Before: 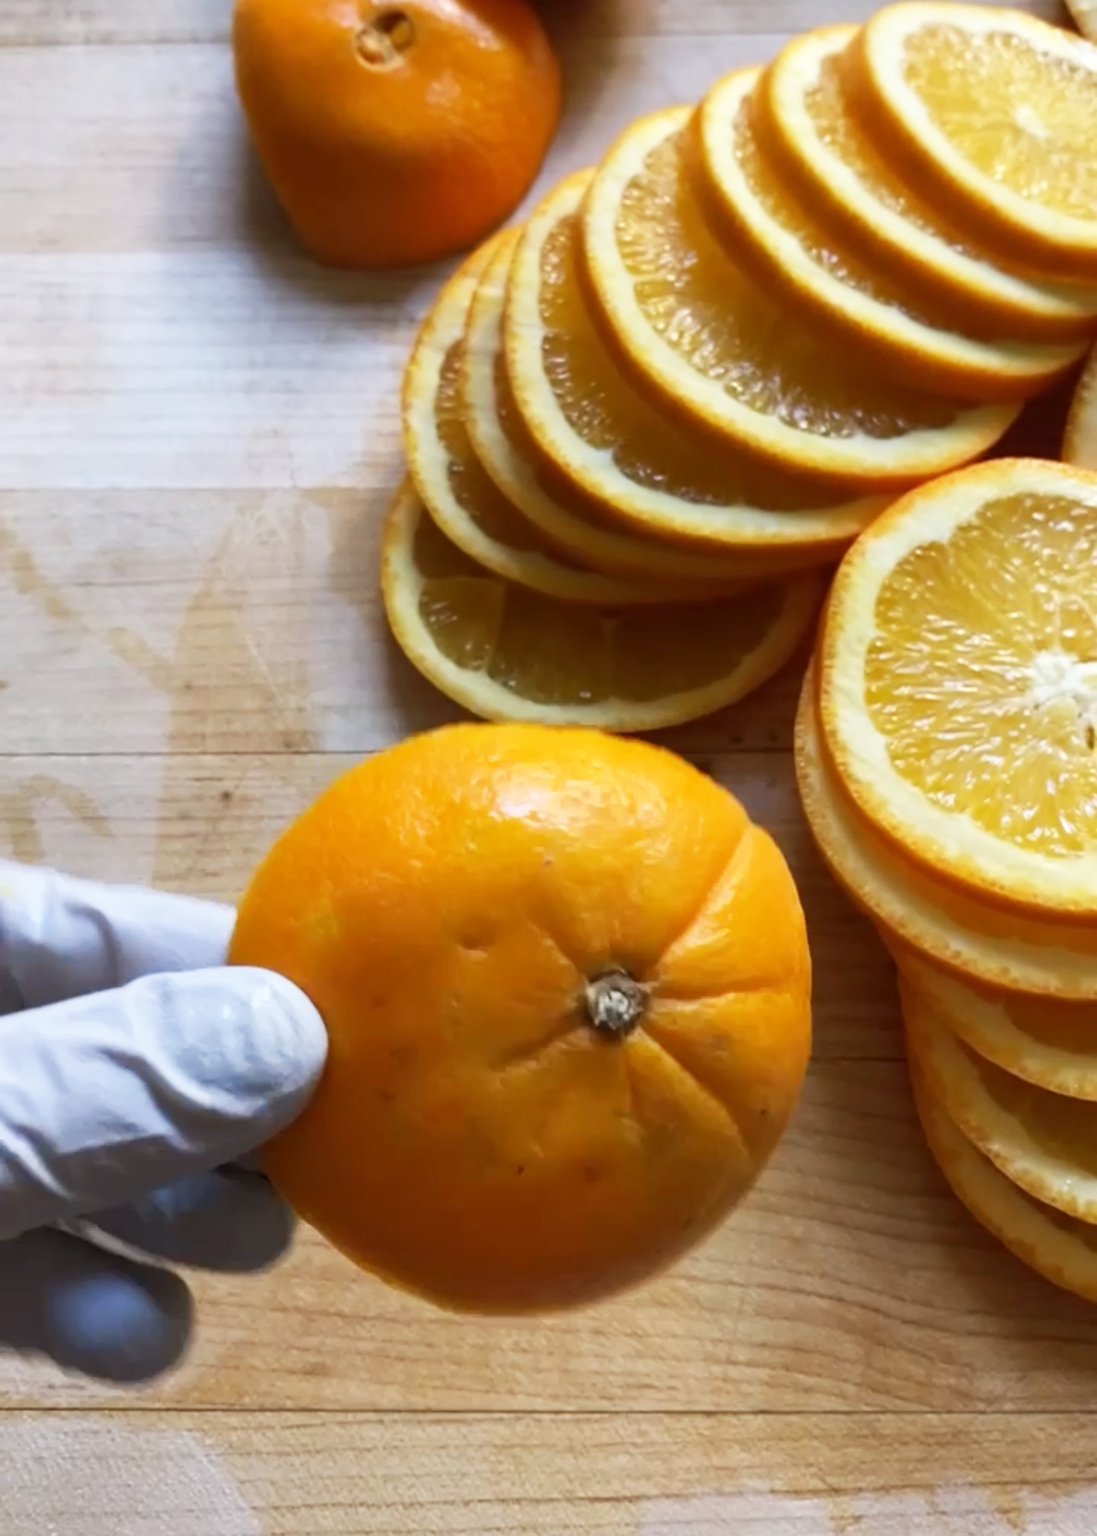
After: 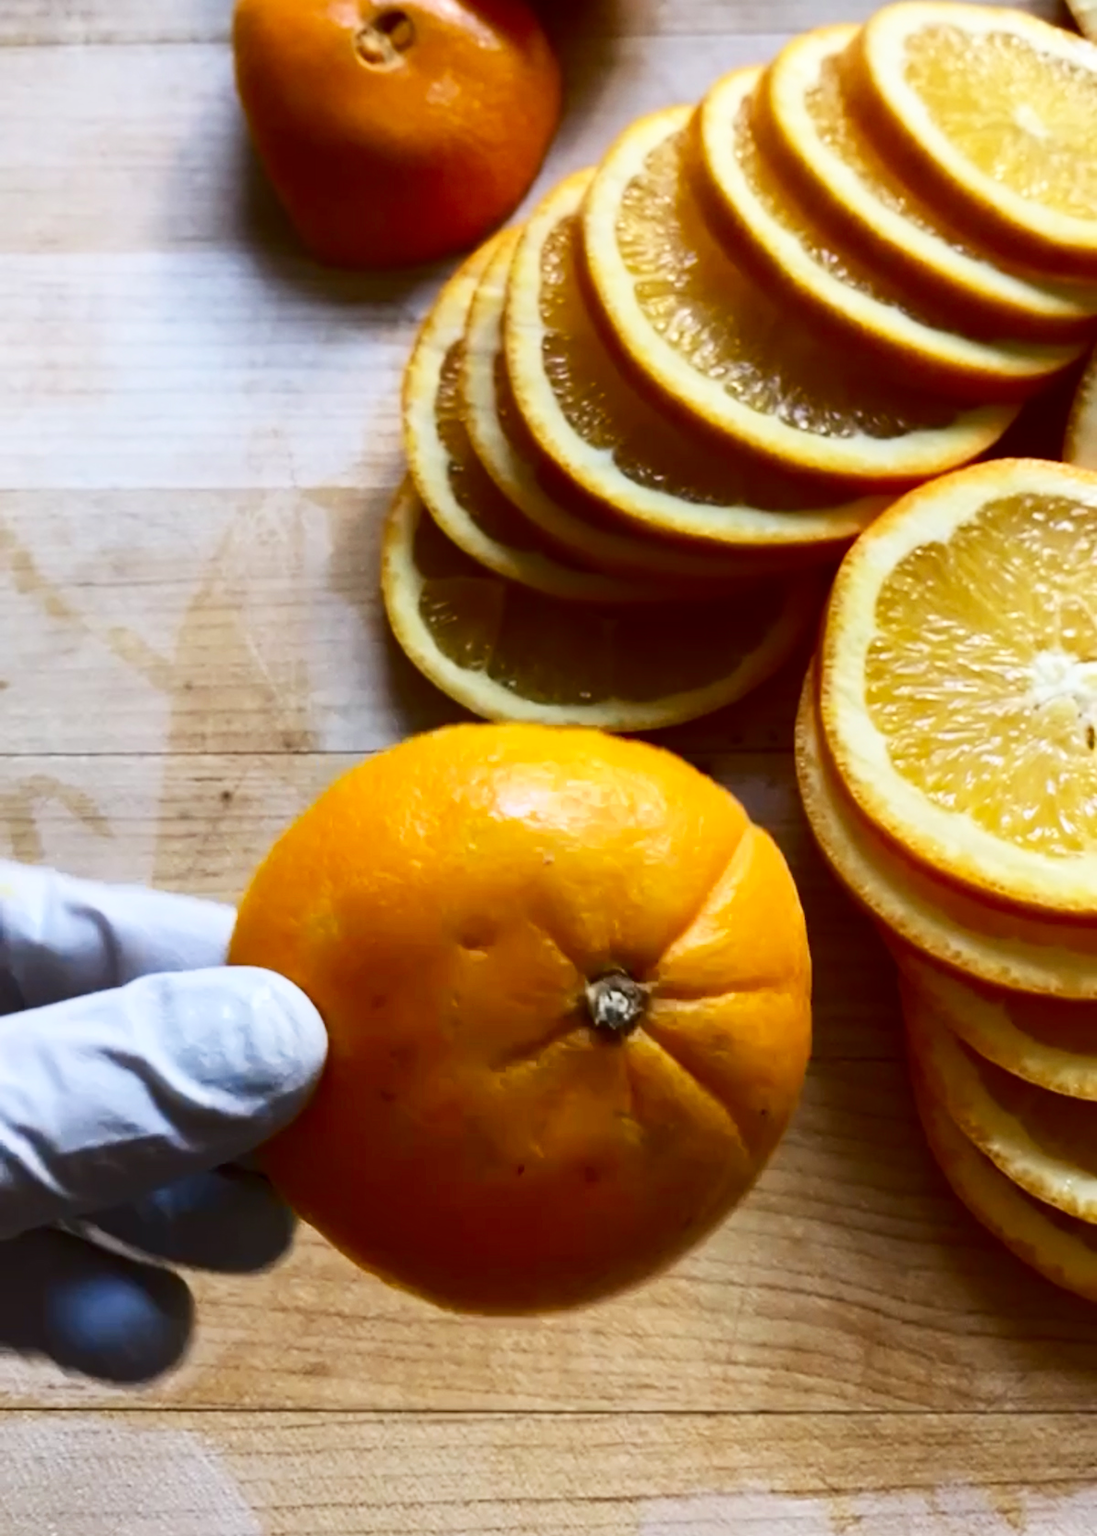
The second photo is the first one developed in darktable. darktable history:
contrast brightness saturation: contrast 0.199, brightness -0.111, saturation 0.105
